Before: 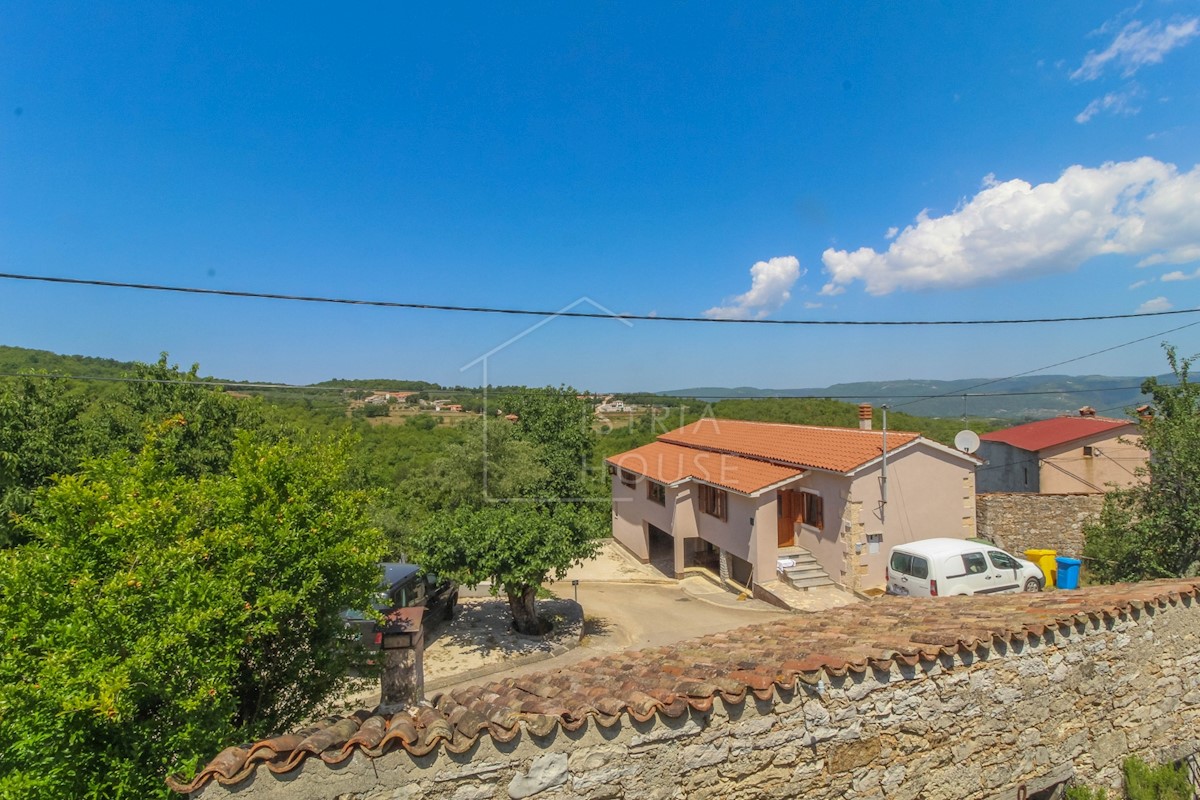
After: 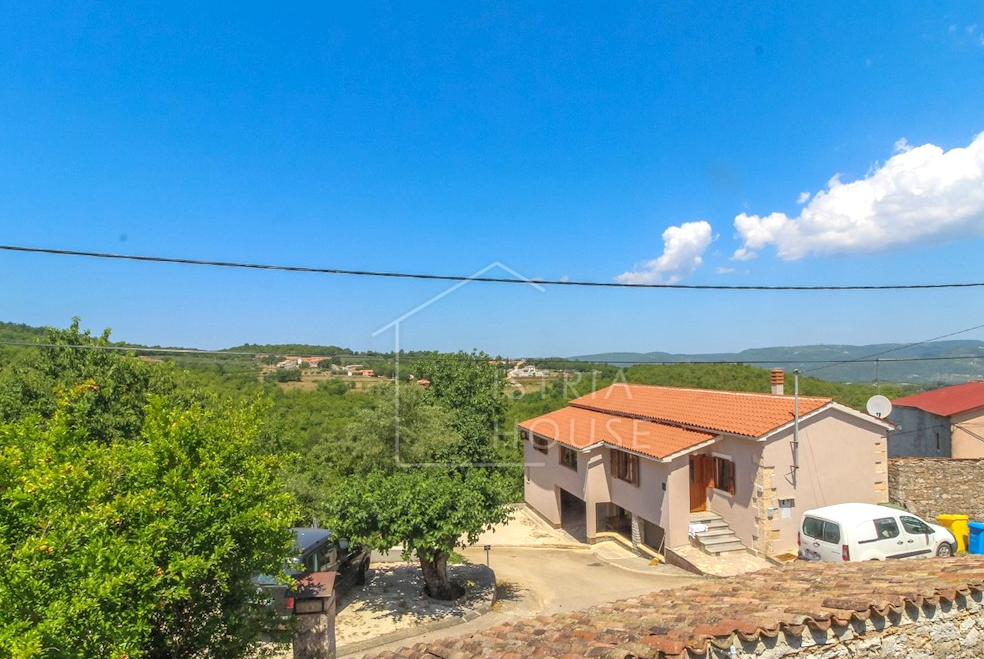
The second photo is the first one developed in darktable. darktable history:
exposure: exposure 0.438 EV, compensate highlight preservation false
crop and rotate: left 7.352%, top 4.394%, right 10.636%, bottom 13.122%
